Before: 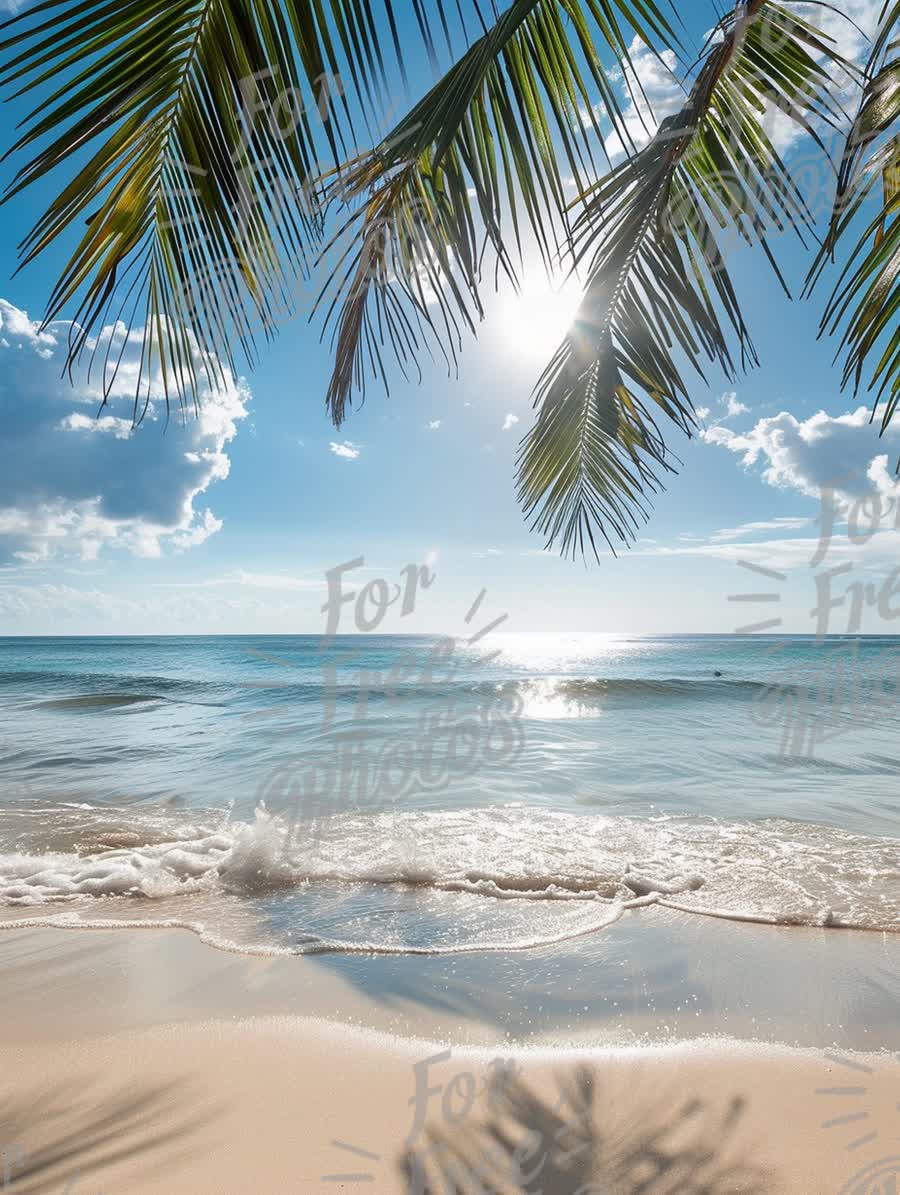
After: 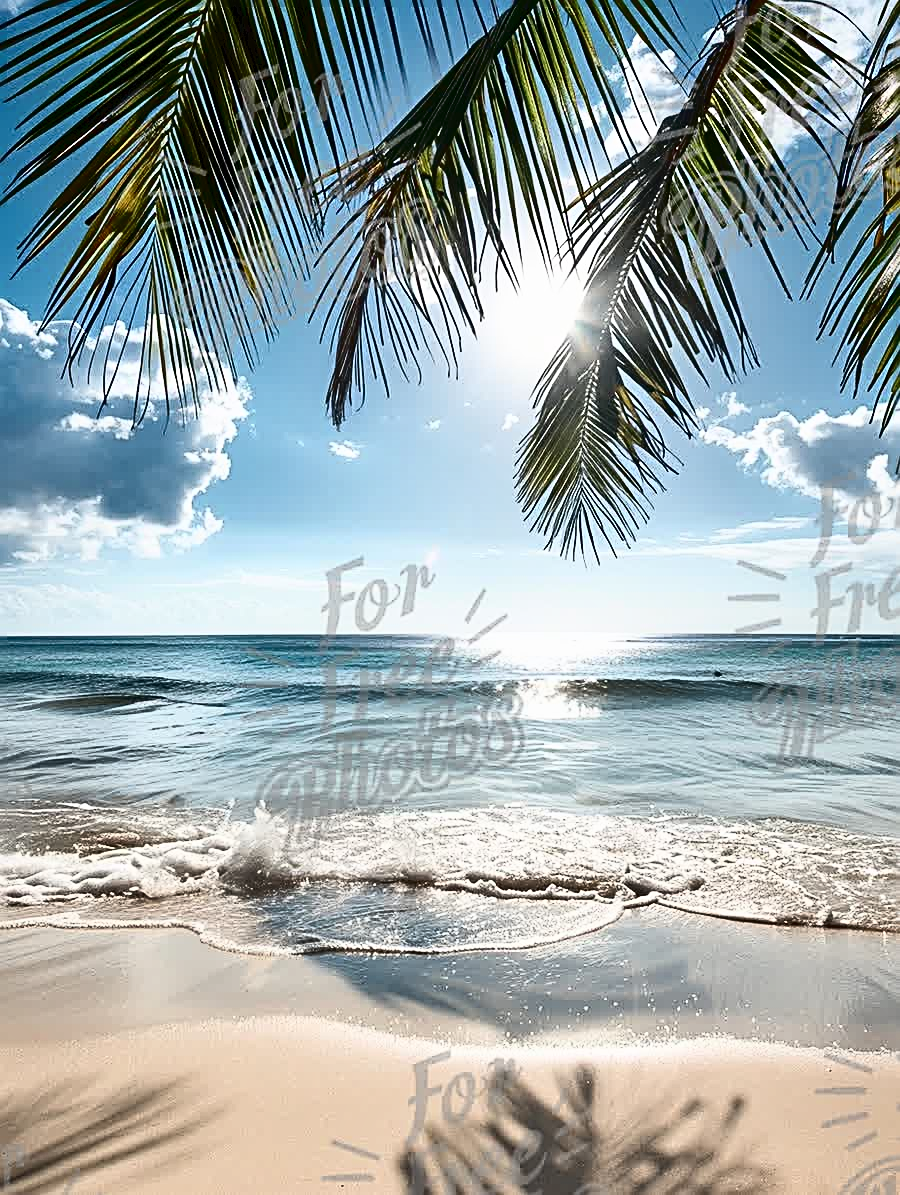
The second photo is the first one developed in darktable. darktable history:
shadows and highlights: shadows 25.9, highlights -47.86, soften with gaussian
tone curve: curves: ch0 [(0, 0) (0.003, 0.03) (0.011, 0.022) (0.025, 0.018) (0.044, 0.031) (0.069, 0.035) (0.1, 0.04) (0.136, 0.046) (0.177, 0.063) (0.224, 0.087) (0.277, 0.15) (0.335, 0.252) (0.399, 0.354) (0.468, 0.475) (0.543, 0.602) (0.623, 0.73) (0.709, 0.856) (0.801, 0.945) (0.898, 0.987) (1, 1)], color space Lab, independent channels, preserve colors none
sharpen: radius 2.658, amount 0.67
exposure: black level correction 0.001, exposure -0.197 EV, compensate highlight preservation false
